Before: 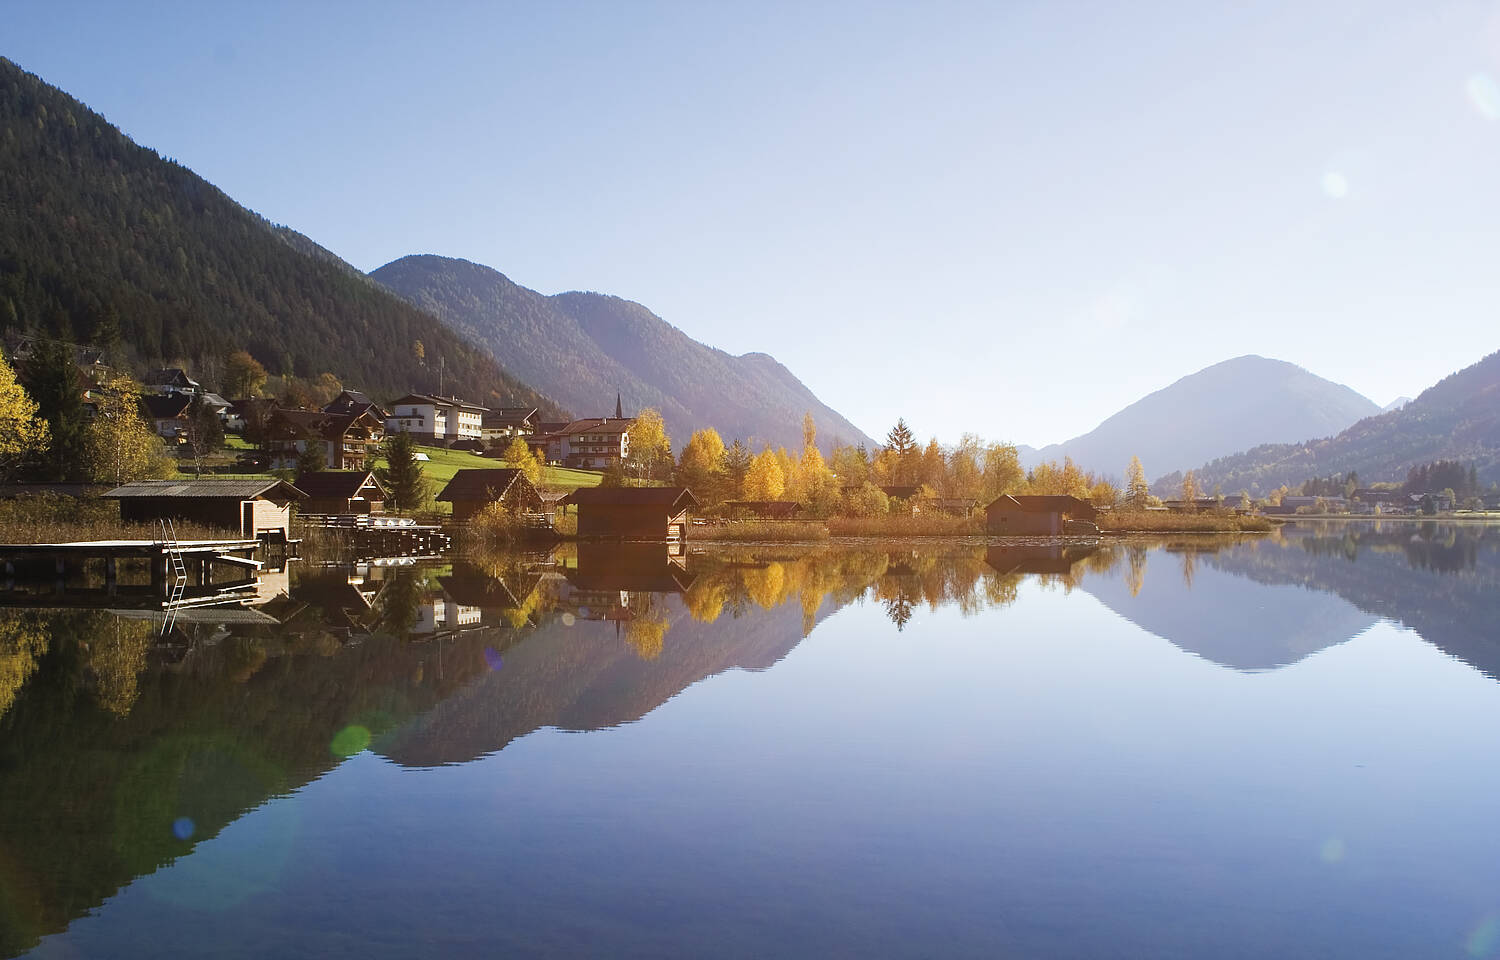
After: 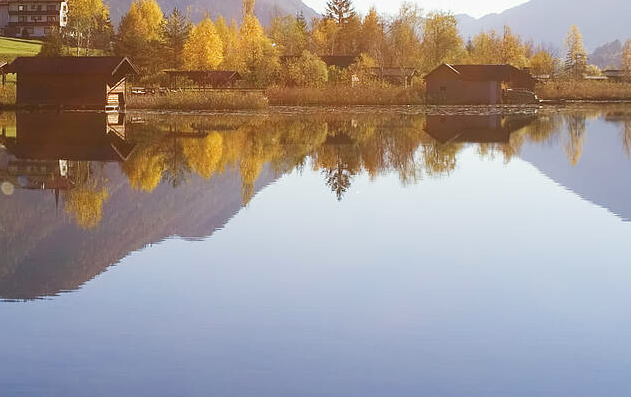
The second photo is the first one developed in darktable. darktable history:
crop: left 37.403%, top 44.938%, right 20.514%, bottom 13.634%
color correction: highlights b* 2.96
